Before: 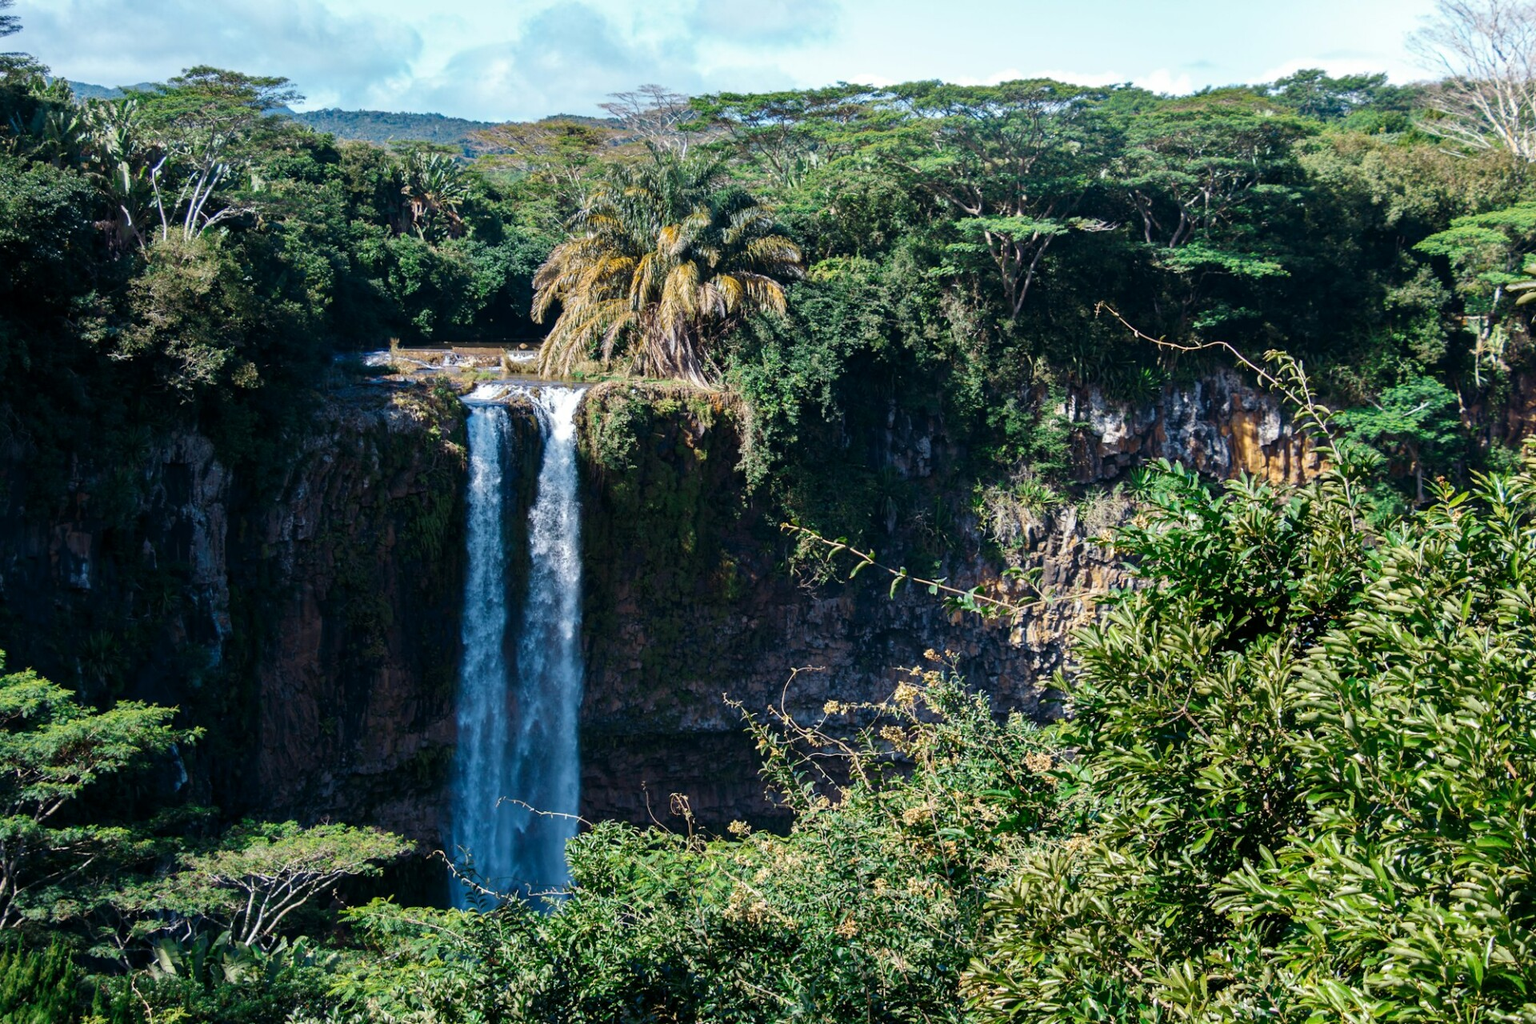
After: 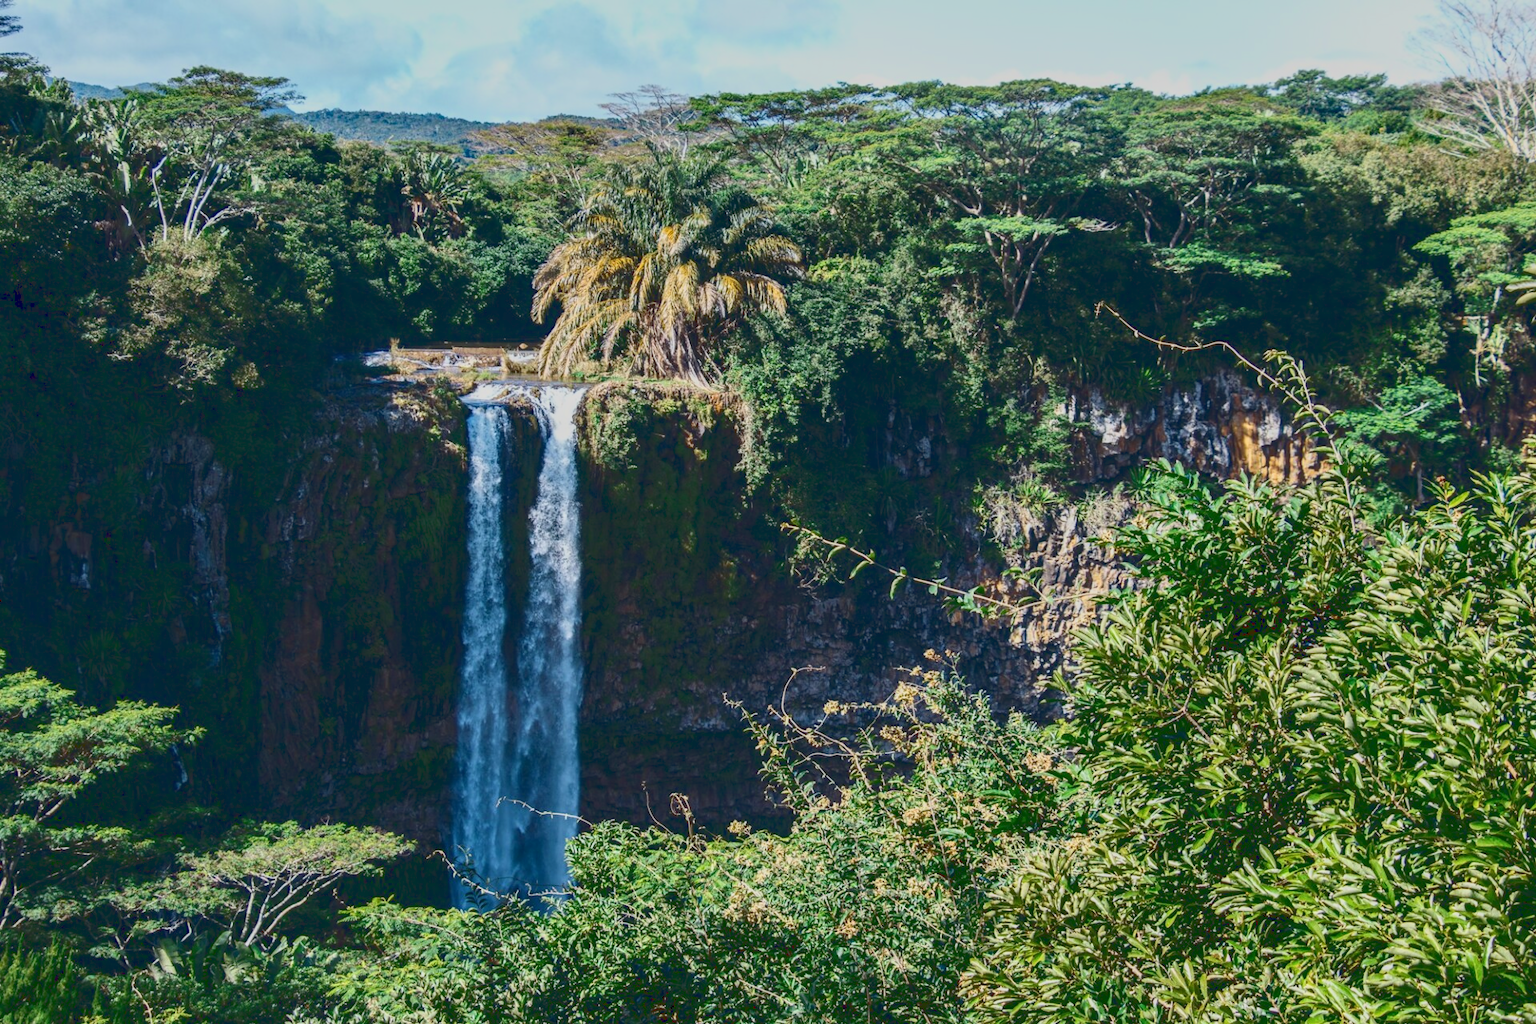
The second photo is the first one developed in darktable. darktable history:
local contrast: on, module defaults
tone curve: curves: ch0 [(0, 0.148) (0.191, 0.225) (0.712, 0.695) (0.864, 0.797) (1, 0.839)]
